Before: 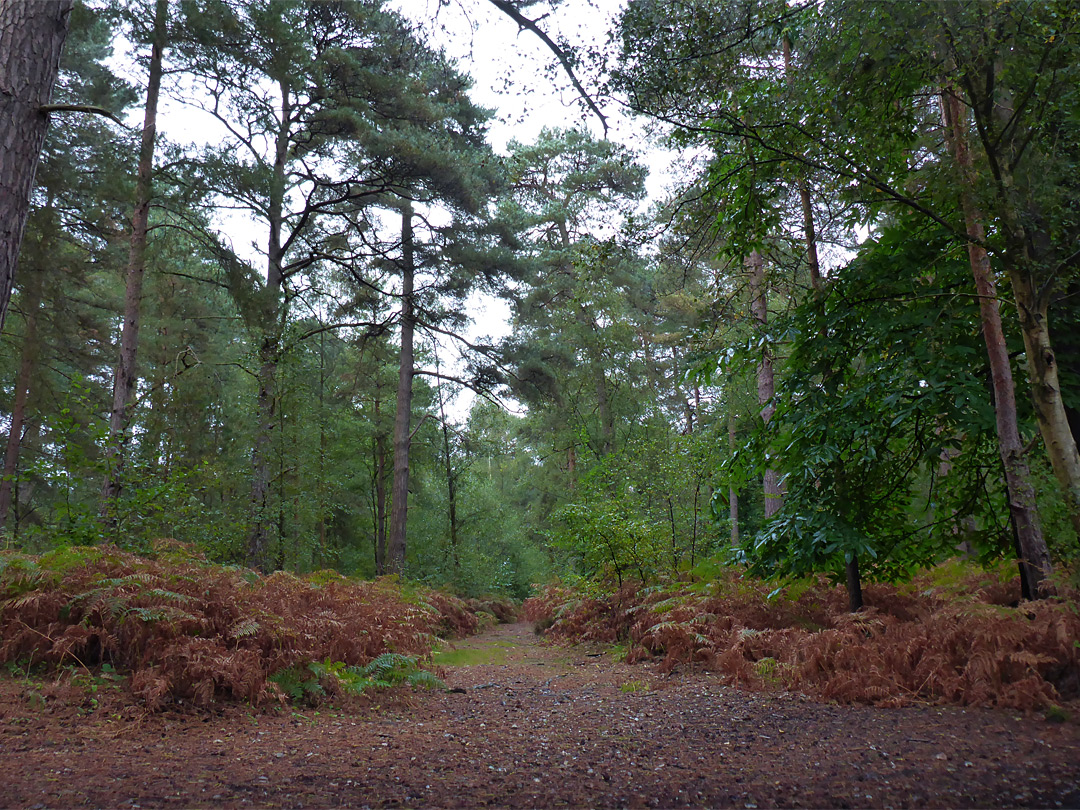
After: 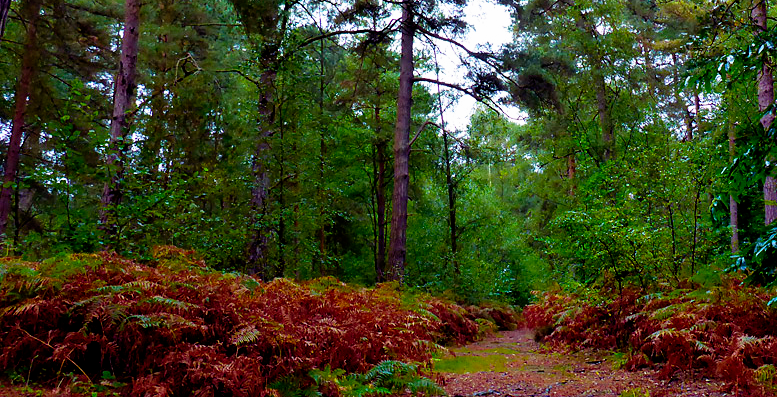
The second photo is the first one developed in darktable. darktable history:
crop: top 36.272%, right 28.005%, bottom 14.708%
filmic rgb: black relative exposure -5.47 EV, white relative exposure 2.5 EV, target black luminance 0%, hardness 4.51, latitude 67.25%, contrast 1.444, shadows ↔ highlights balance -3.64%, preserve chrominance no, color science v5 (2021), contrast in shadows safe, contrast in highlights safe
color balance rgb: shadows lift › chroma 6.276%, shadows lift › hue 304.32°, linear chroma grading › global chroma 24.708%, perceptual saturation grading › global saturation 8.629%, global vibrance 34.841%
shadows and highlights: shadows 20.88, highlights -82.02, soften with gaussian
